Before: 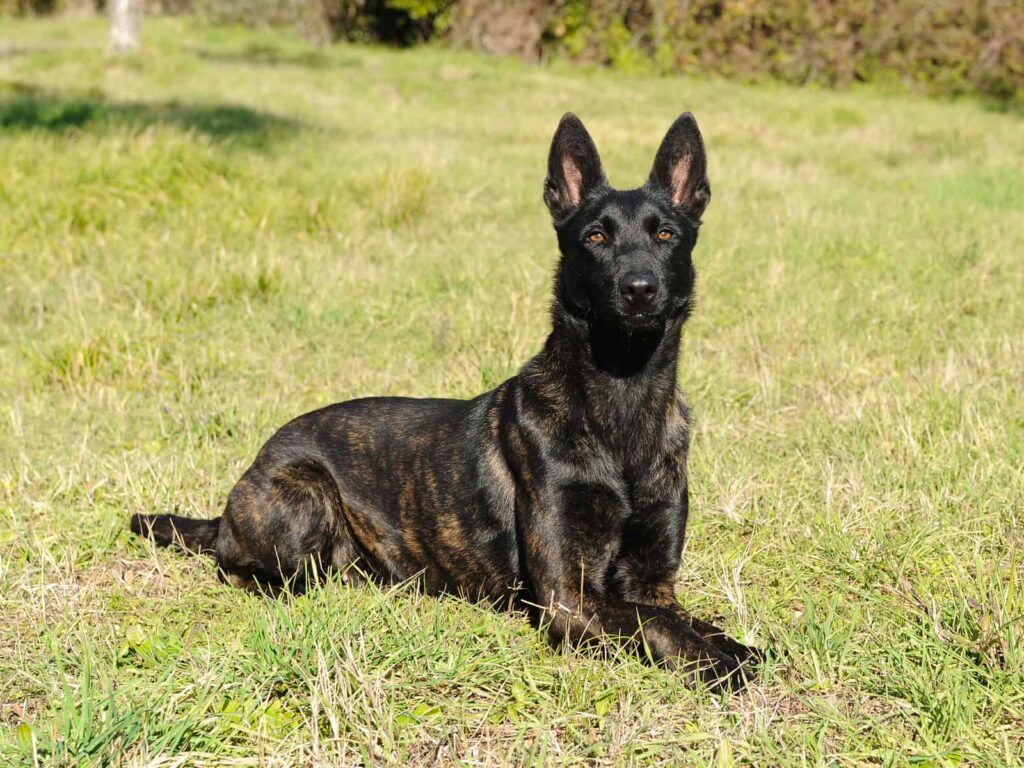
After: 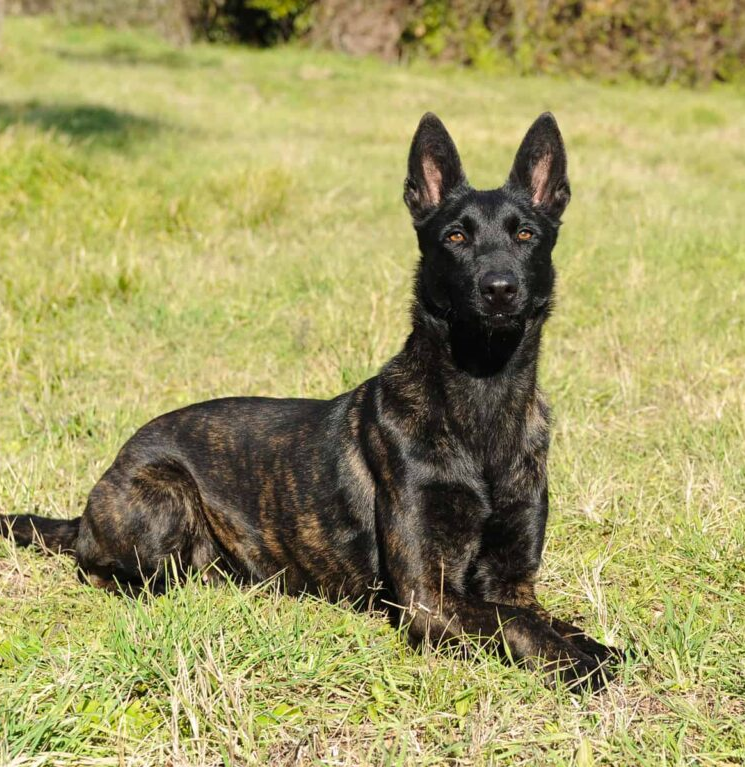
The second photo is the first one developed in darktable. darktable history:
crop: left 13.756%, top 0%, right 13.404%
